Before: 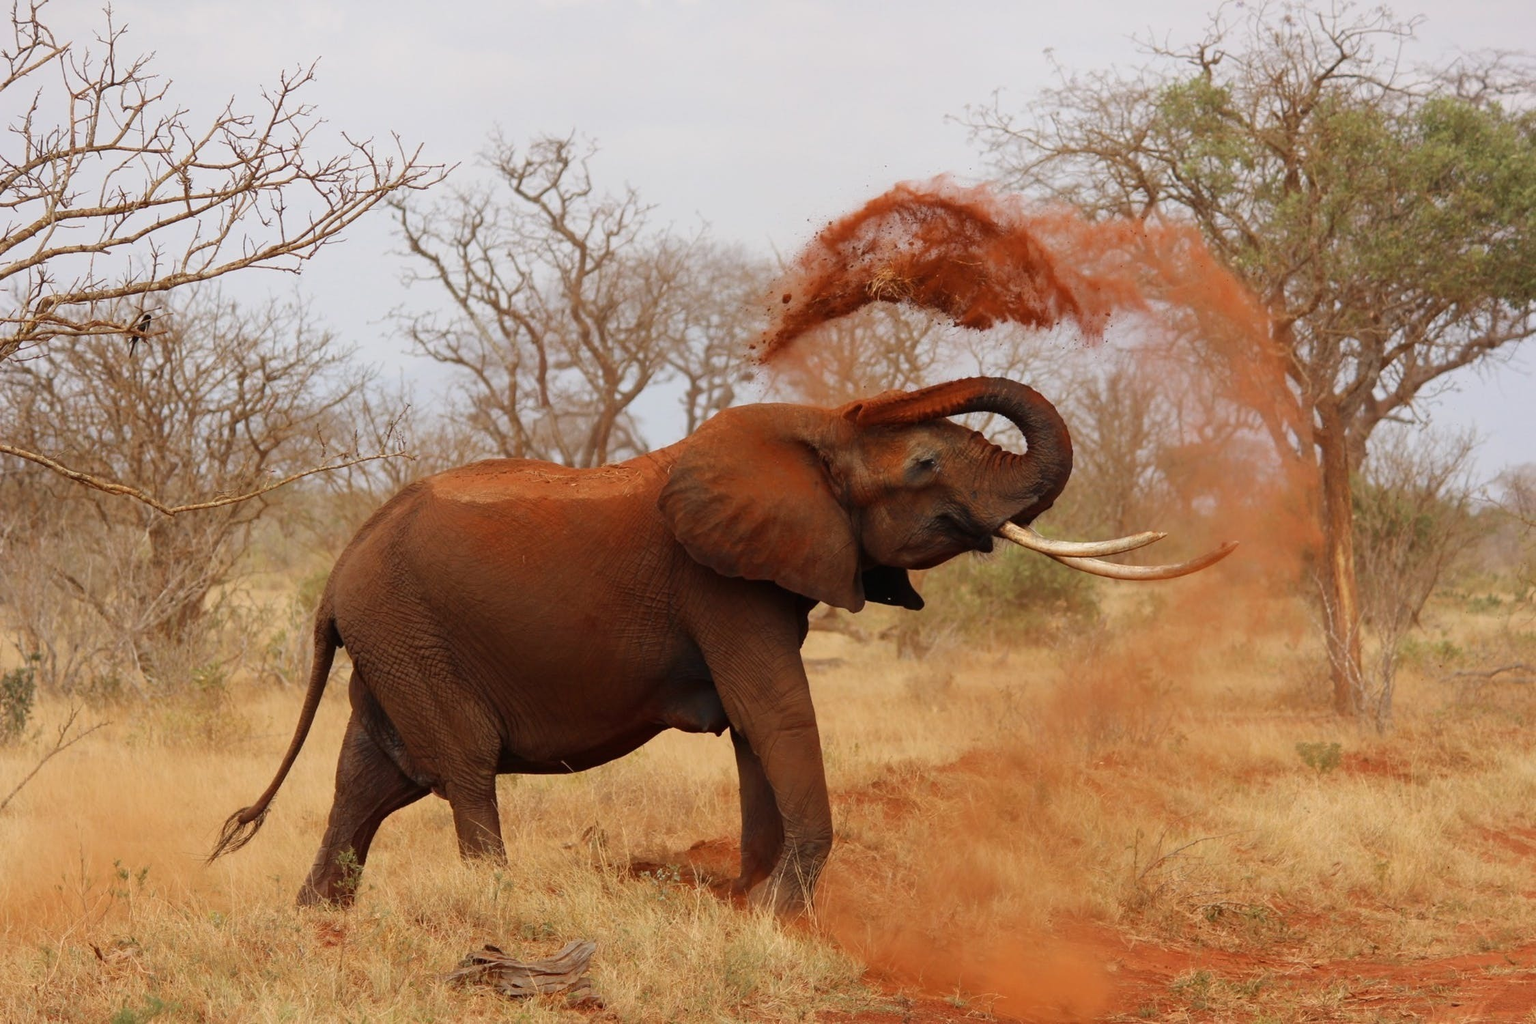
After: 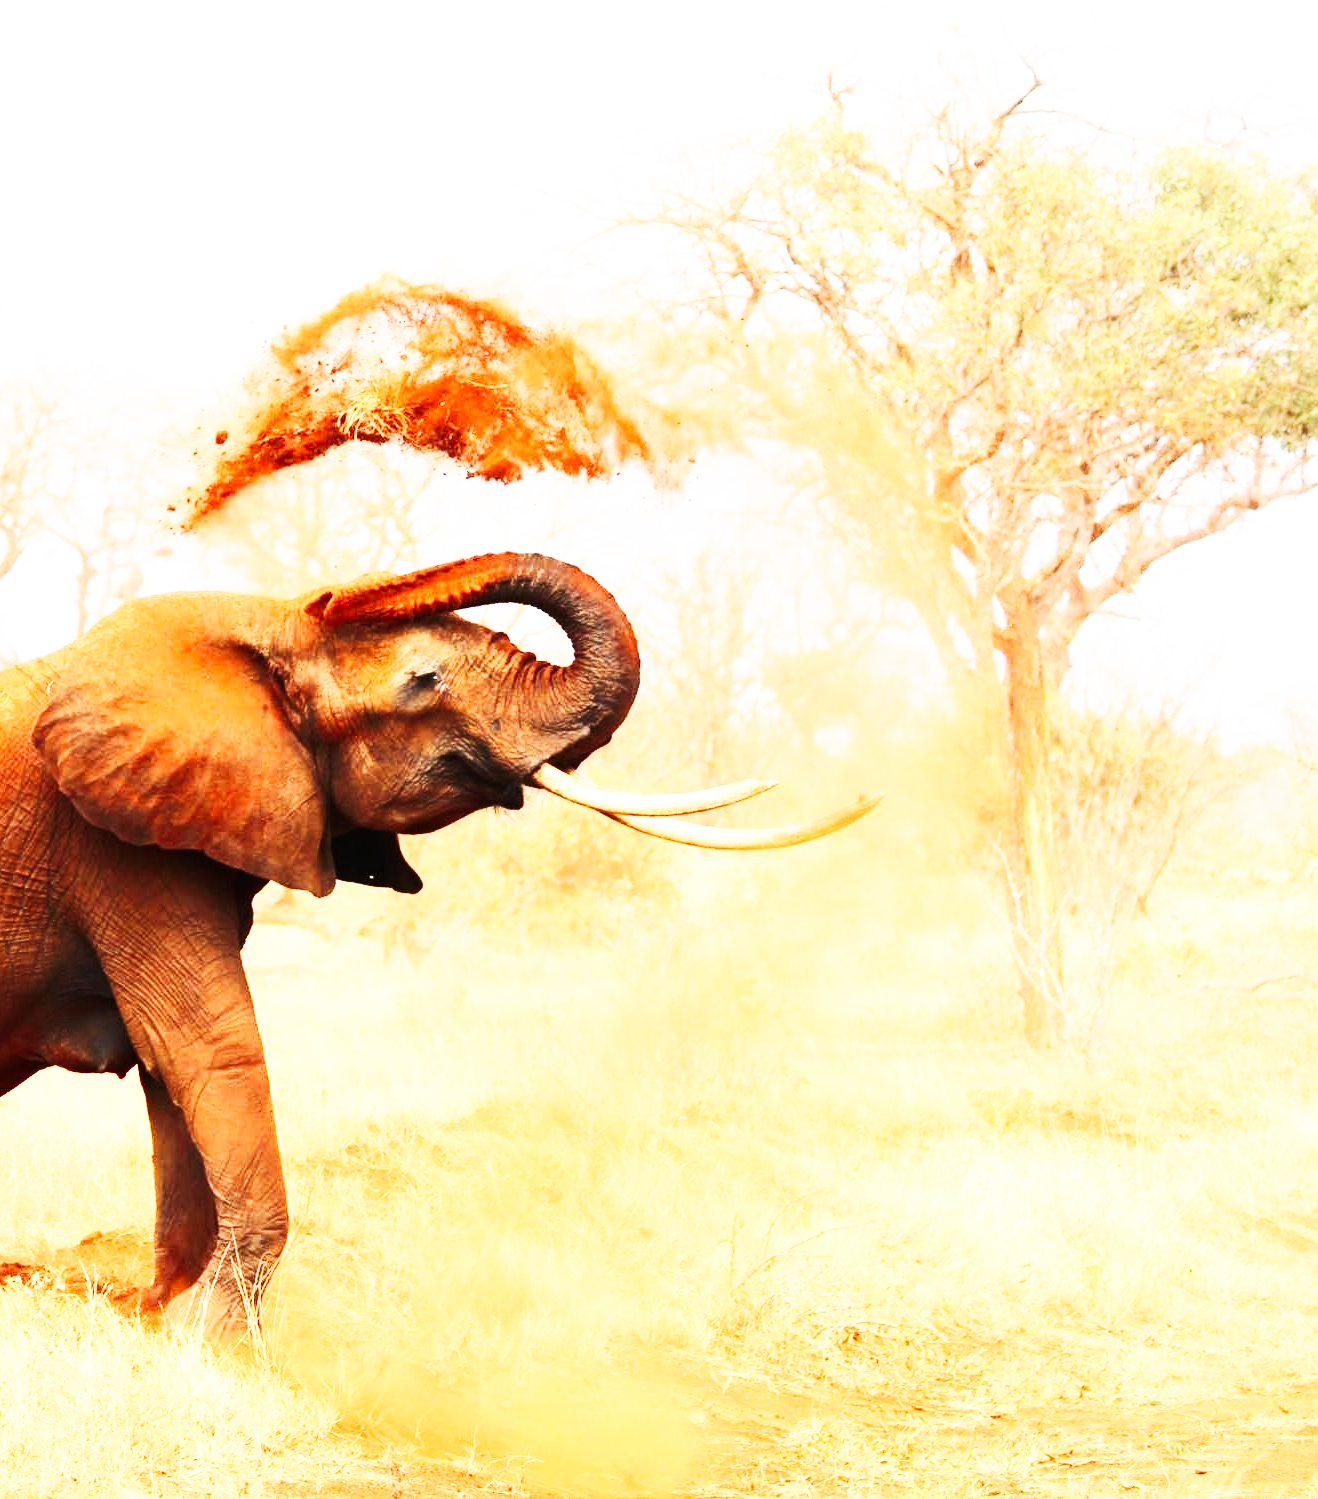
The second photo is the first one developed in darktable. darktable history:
crop: left 41.402%
rgb curve: curves: ch0 [(0, 0) (0.284, 0.292) (0.505, 0.644) (1, 1)]; ch1 [(0, 0) (0.284, 0.292) (0.505, 0.644) (1, 1)]; ch2 [(0, 0) (0.284, 0.292) (0.505, 0.644) (1, 1)], compensate middle gray true
base curve: curves: ch0 [(0, 0) (0.007, 0.004) (0.027, 0.03) (0.046, 0.07) (0.207, 0.54) (0.442, 0.872) (0.673, 0.972) (1, 1)], preserve colors none
exposure: black level correction 0, exposure 1 EV, compensate exposure bias true, compensate highlight preservation false
